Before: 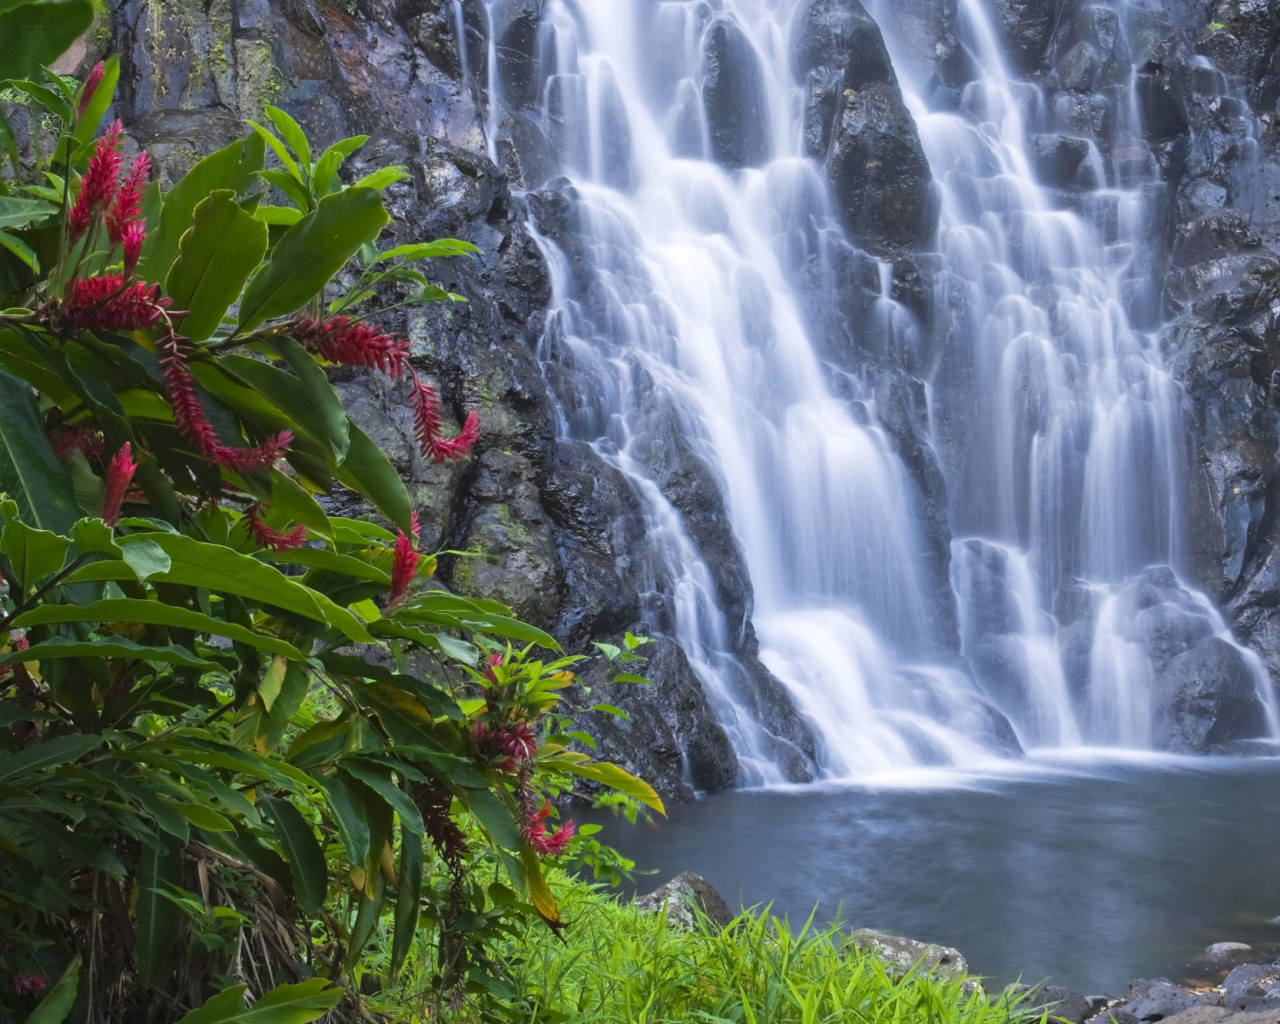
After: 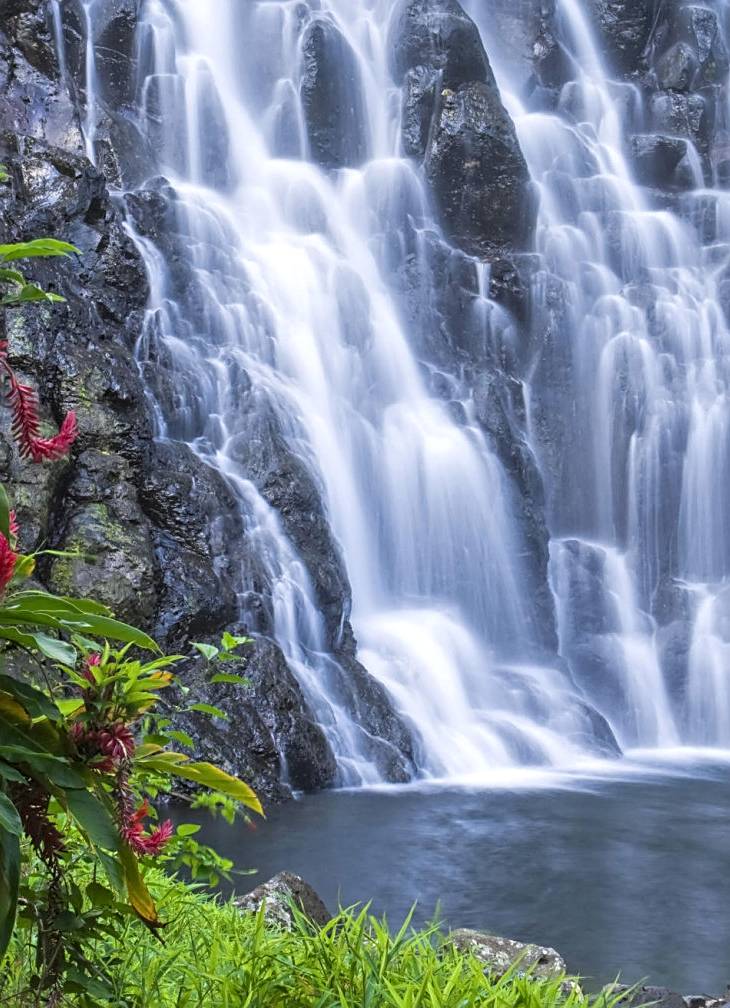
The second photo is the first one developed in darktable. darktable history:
sharpen: on, module defaults
local contrast: on, module defaults
crop: left 31.465%, top 0.009%, right 11.48%
